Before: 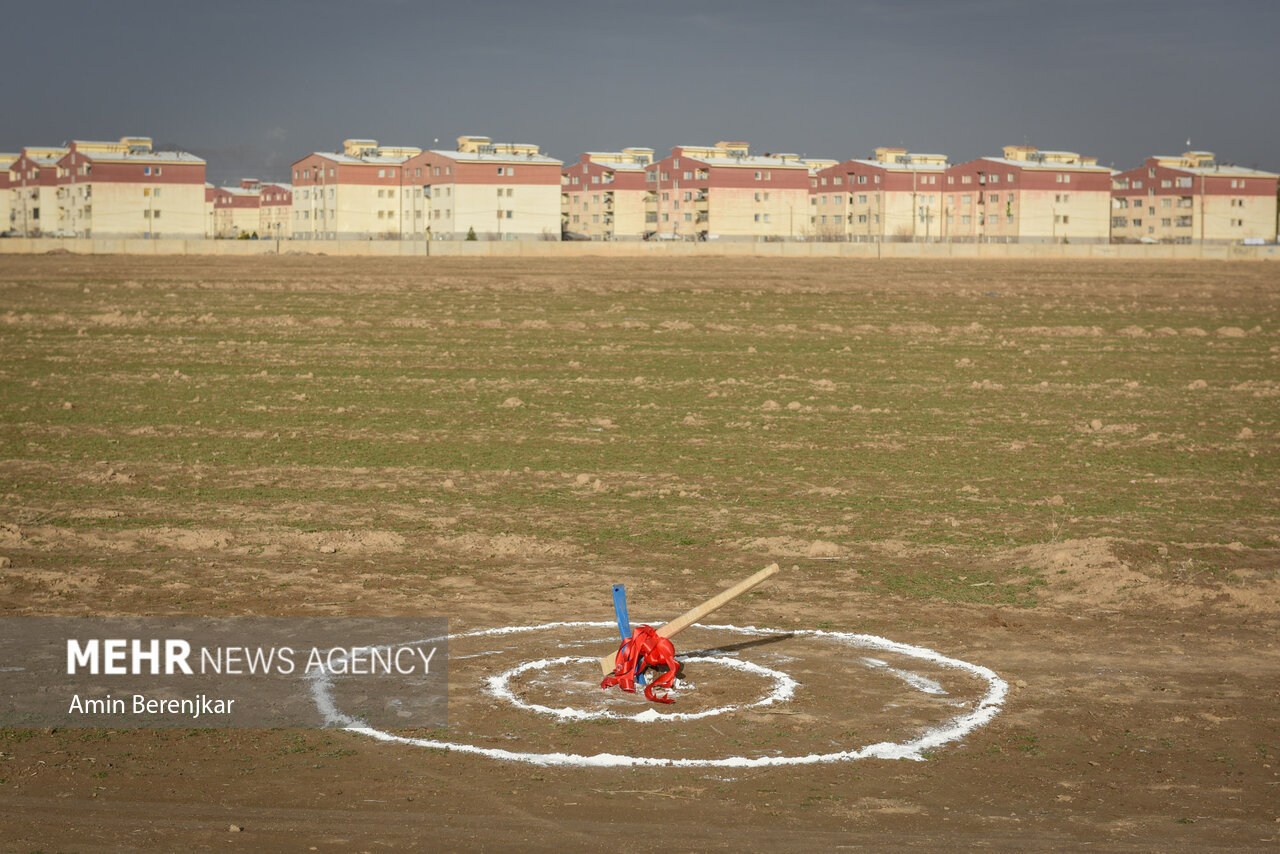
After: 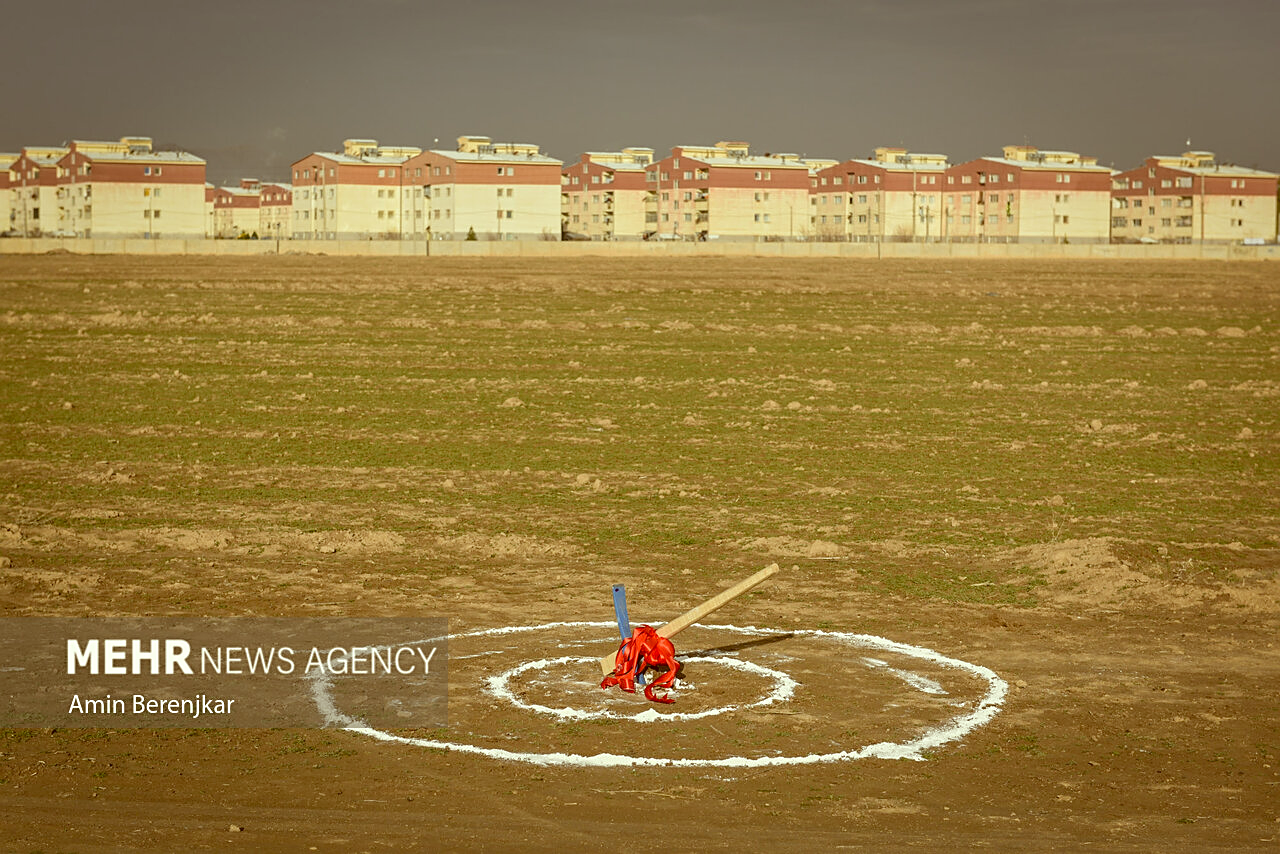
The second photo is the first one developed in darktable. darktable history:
color correction: highlights a* -6.11, highlights b* 9.21, shadows a* 10.91, shadows b* 23.33
sharpen: on, module defaults
